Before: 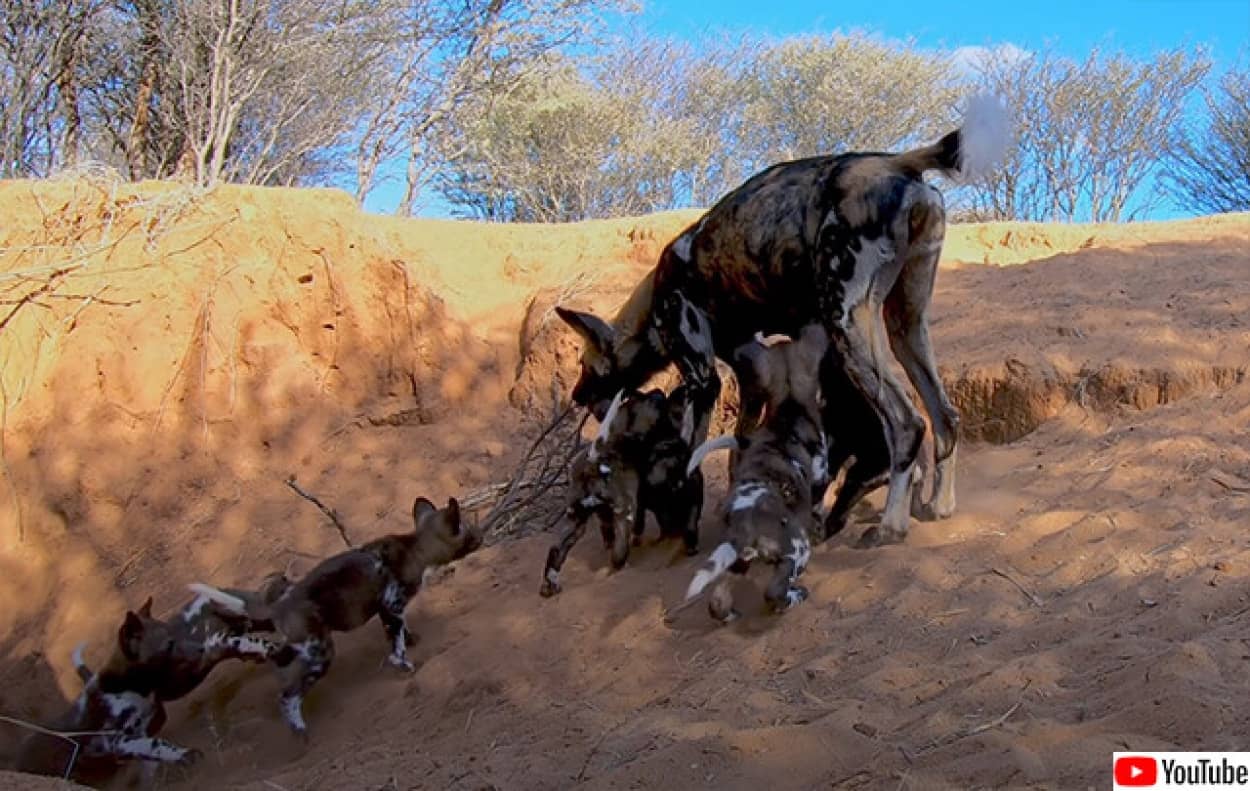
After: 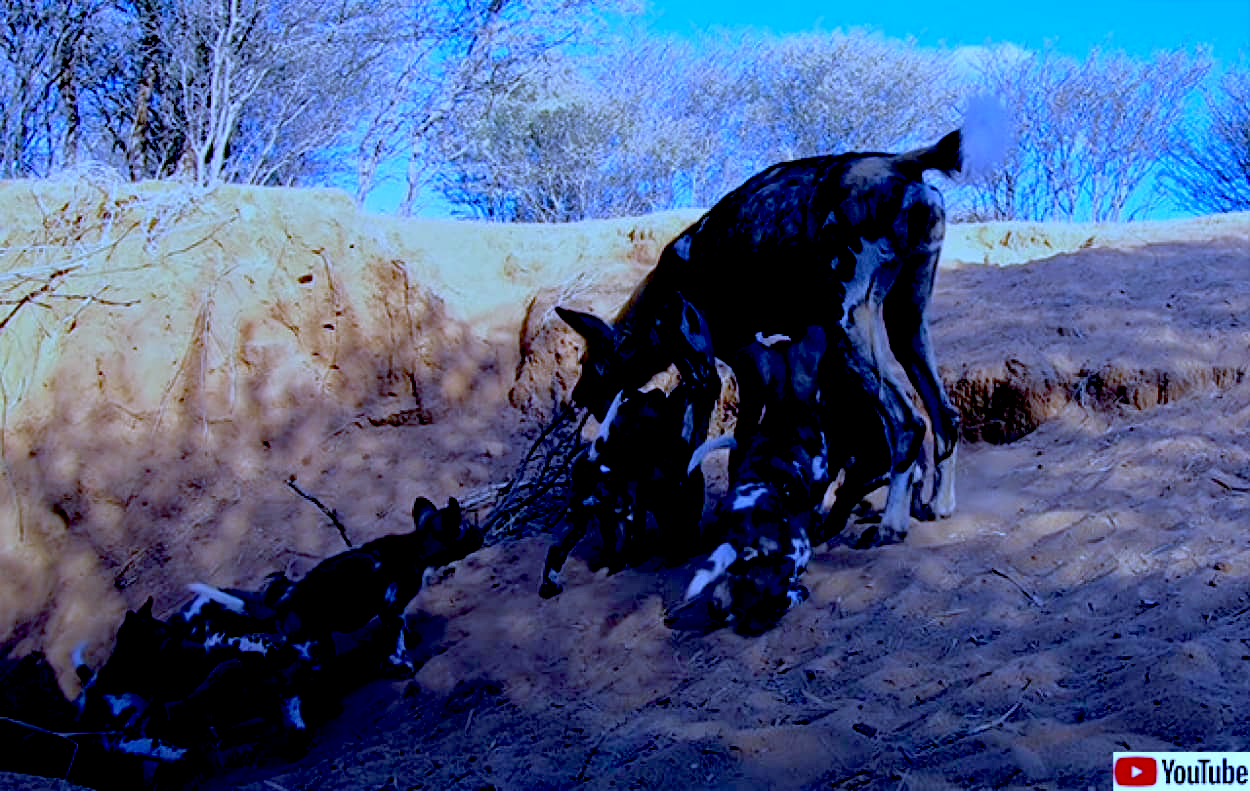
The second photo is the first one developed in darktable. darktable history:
tone equalizer: on, module defaults
exposure: black level correction 0.056, compensate highlight preservation false
white balance: red 0.766, blue 1.537
